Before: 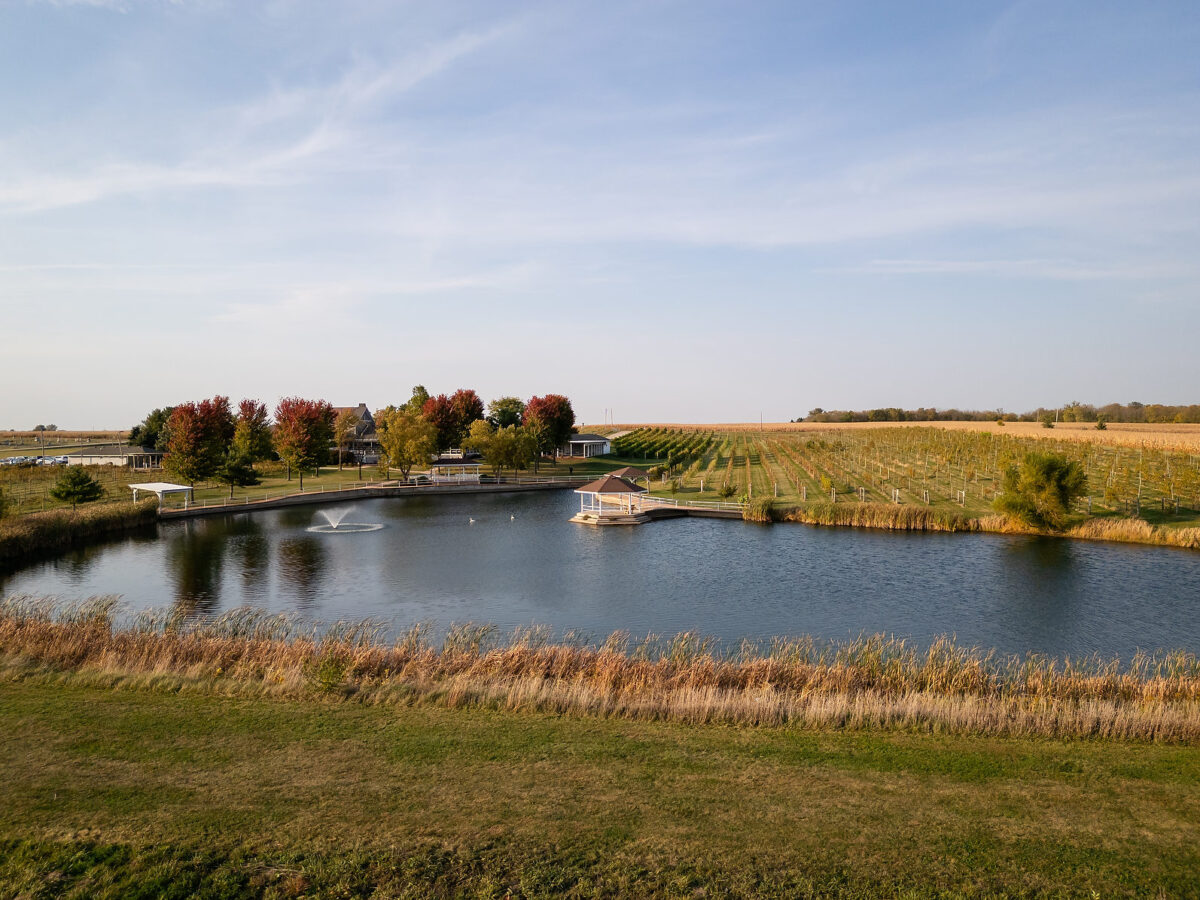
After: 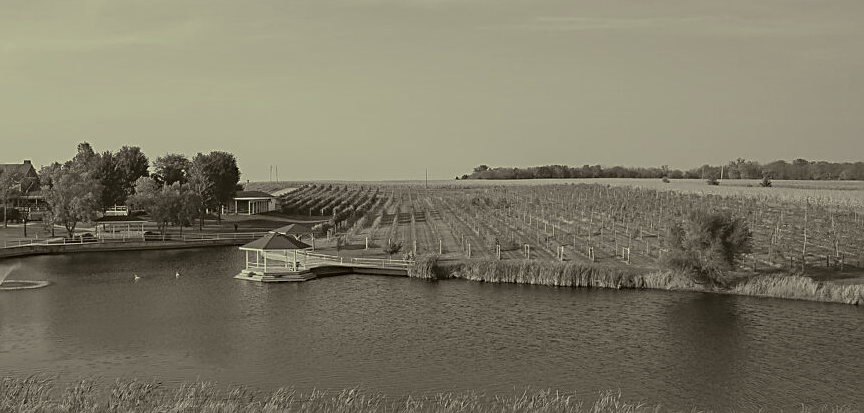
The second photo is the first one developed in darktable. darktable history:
split-toning: shadows › hue 290.82°, shadows › saturation 0.34, highlights › saturation 0.38, balance 0, compress 50%
haze removal: strength 0.29, distance 0.25, compatibility mode true, adaptive false
crop and rotate: left 27.938%, top 27.046%, bottom 27.046%
colorize: hue 41.44°, saturation 22%, source mix 60%, lightness 10.61%
exposure: exposure 0.376 EV, compensate highlight preservation false
sharpen: amount 0.6
